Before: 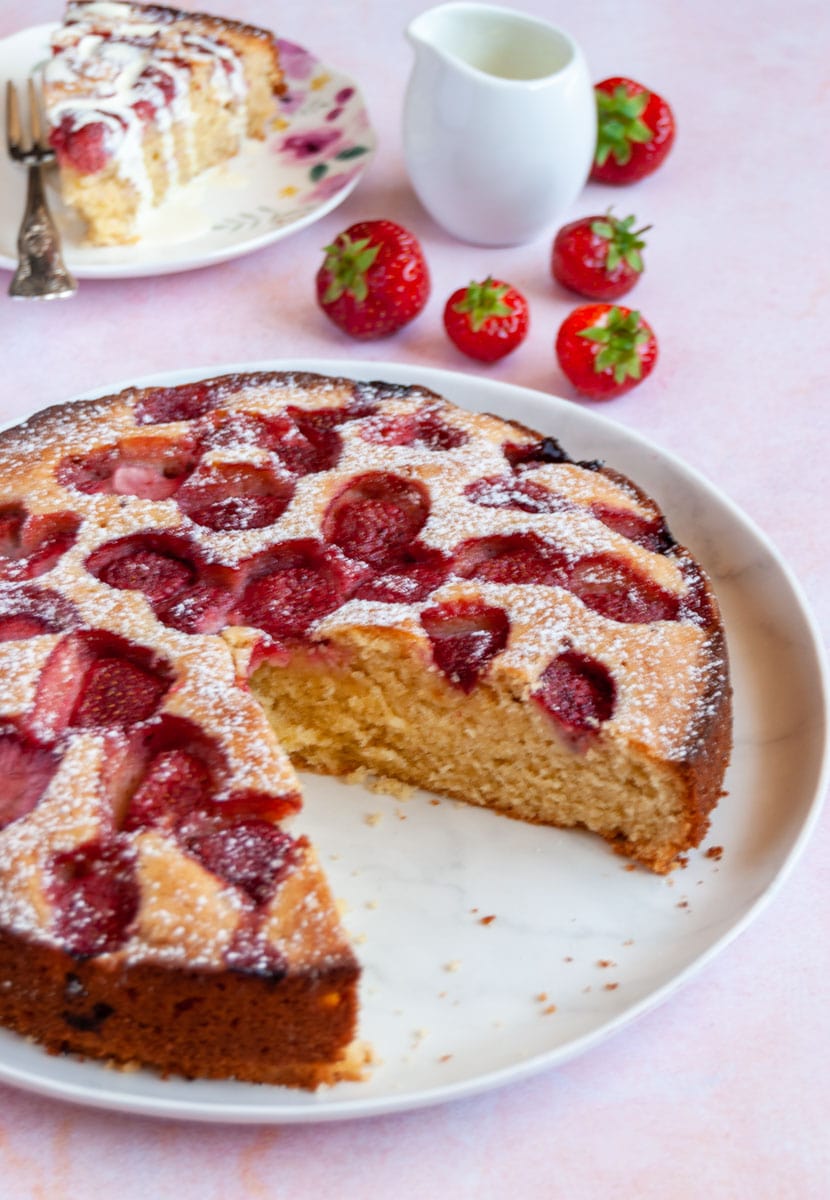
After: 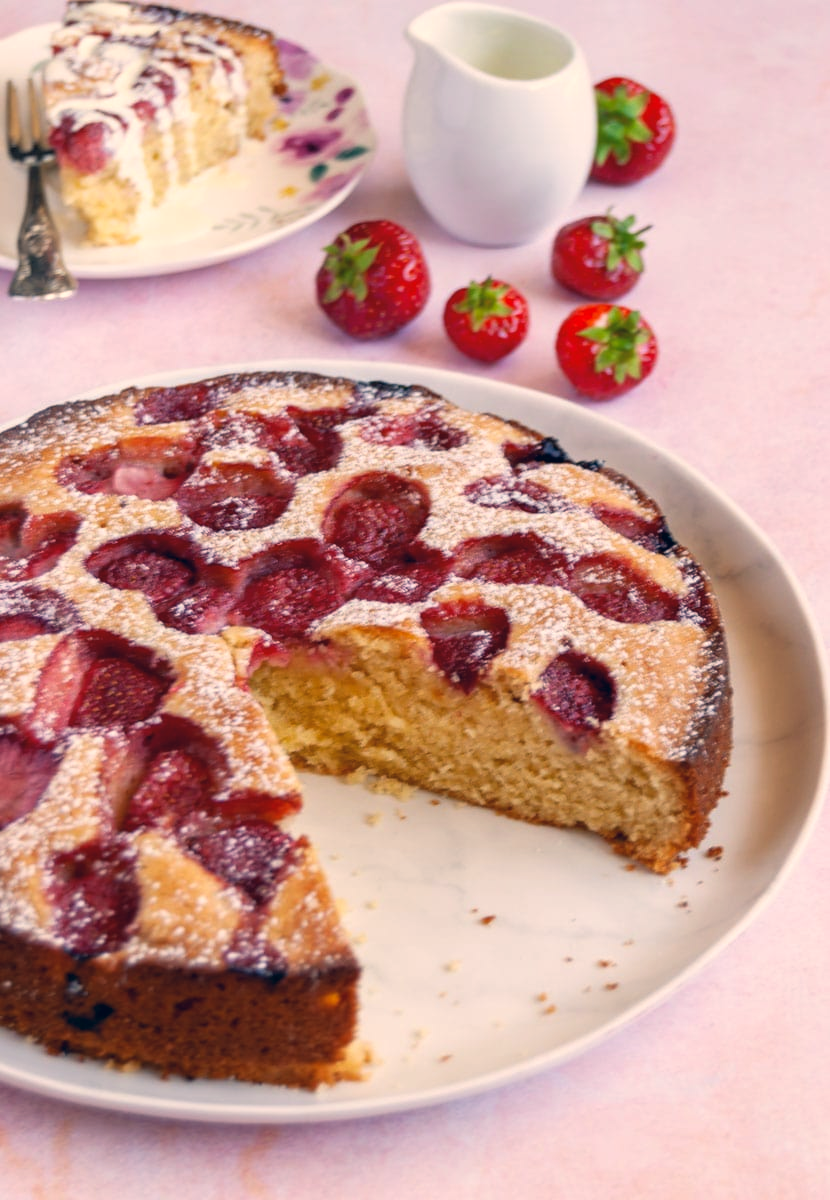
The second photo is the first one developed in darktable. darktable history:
color correction: highlights a* 10.32, highlights b* 14.66, shadows a* -9.59, shadows b* -15.02
white balance: red 1, blue 1
